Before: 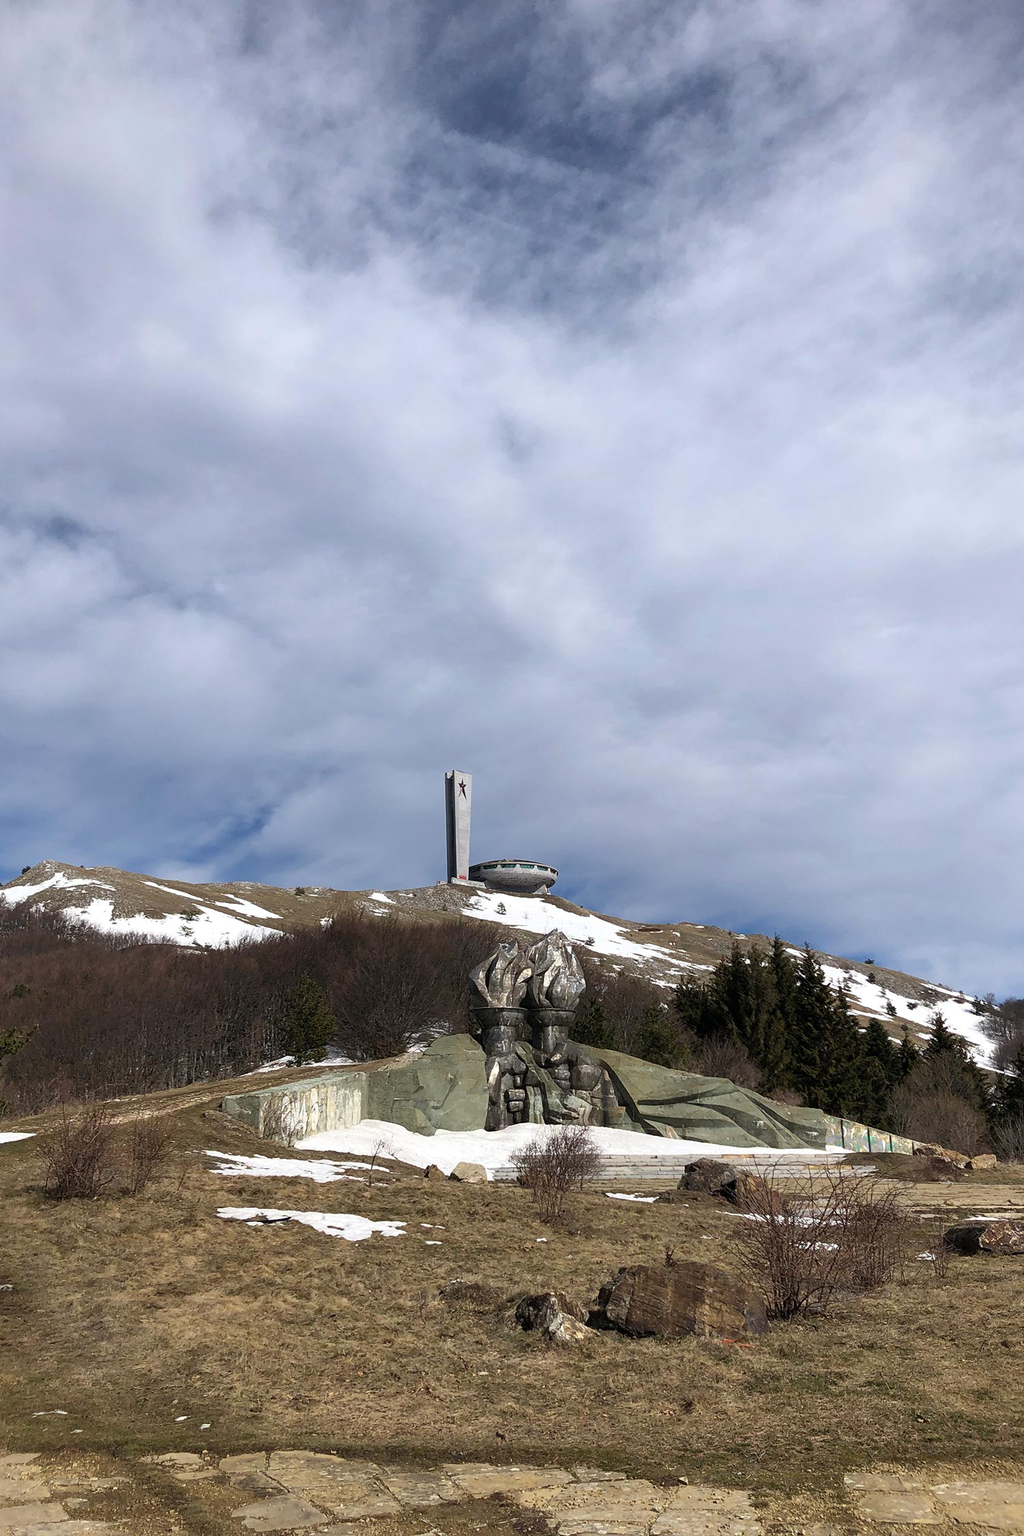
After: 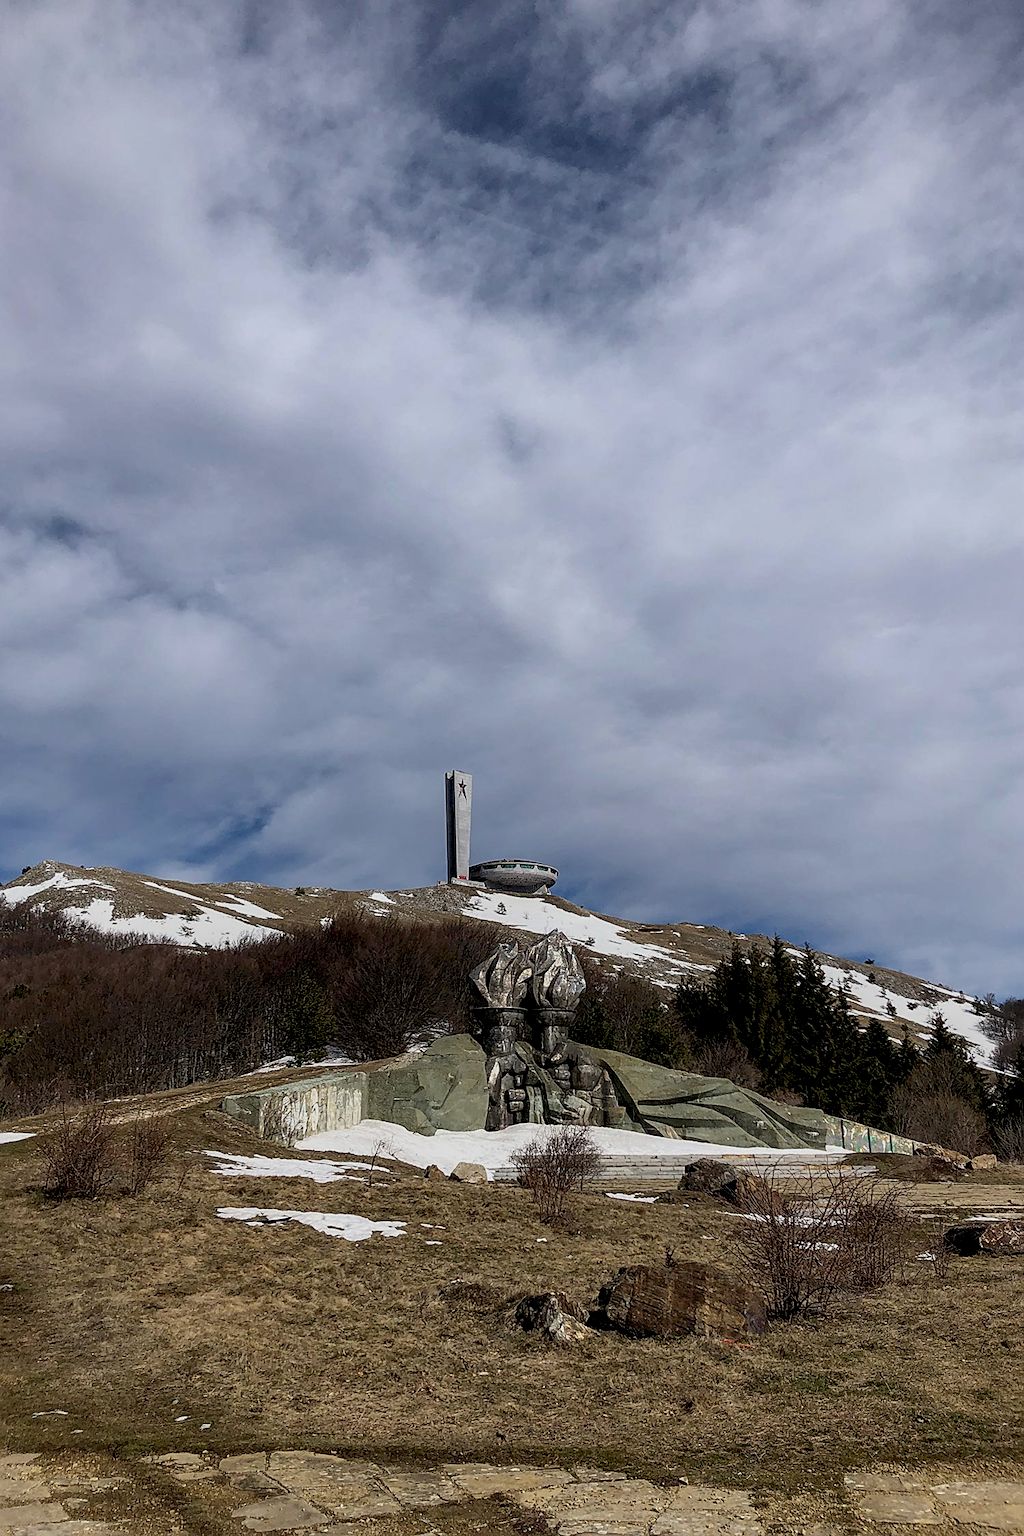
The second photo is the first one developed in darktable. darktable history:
exposure: black level correction 0.011, exposure -0.472 EV, compensate highlight preservation false
local contrast: on, module defaults
sharpen: on, module defaults
